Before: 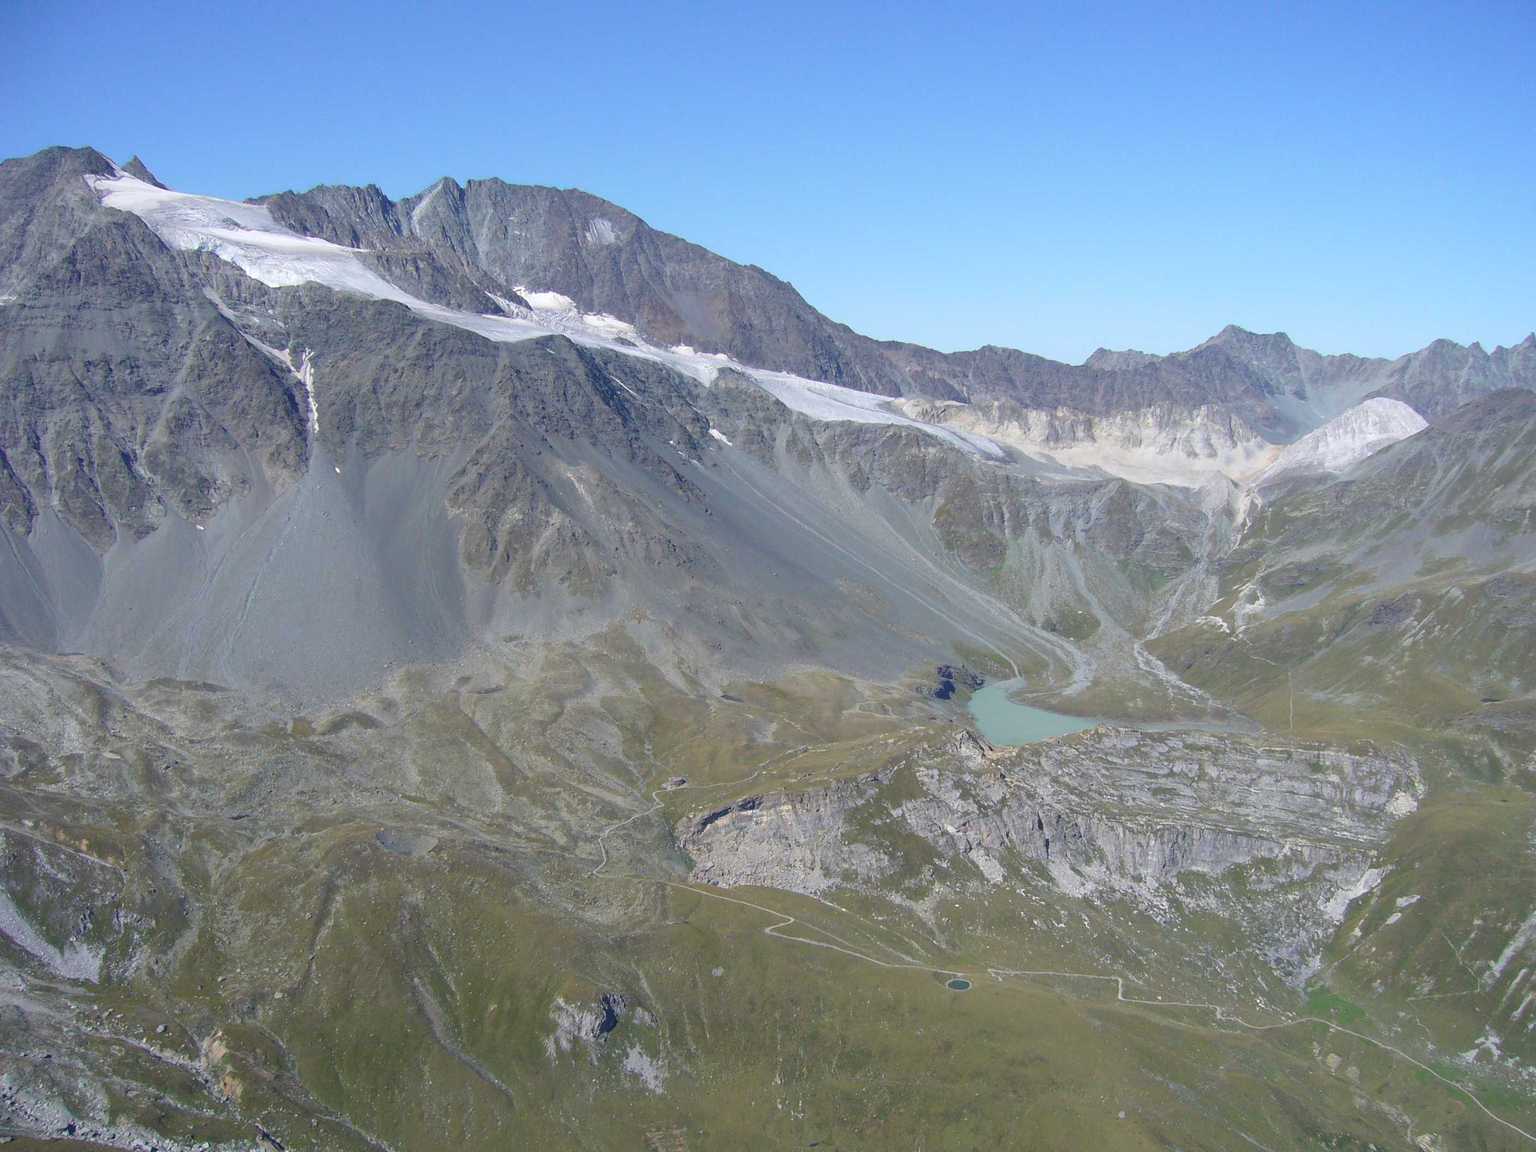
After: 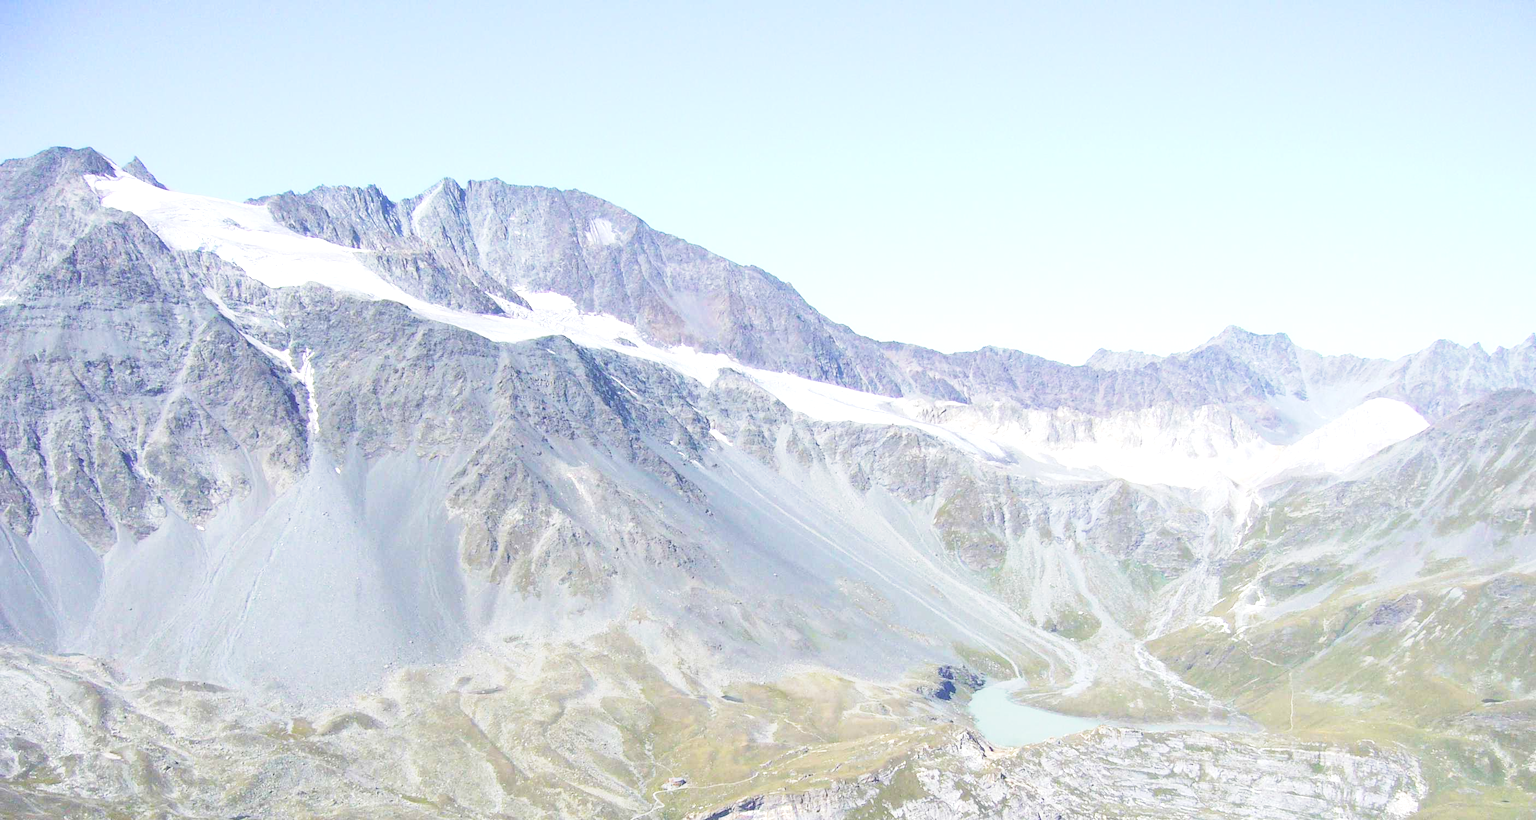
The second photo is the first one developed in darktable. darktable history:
exposure: black level correction -0.002, exposure 1.113 EV, compensate highlight preservation false
crop: right 0%, bottom 28.796%
tone curve: curves: ch0 [(0, 0) (0.062, 0.023) (0.168, 0.142) (0.359, 0.44) (0.469, 0.544) (0.634, 0.722) (0.839, 0.909) (0.998, 0.978)]; ch1 [(0, 0) (0.437, 0.453) (0.472, 0.47) (0.502, 0.504) (0.527, 0.546) (0.568, 0.619) (0.608, 0.665) (0.669, 0.748) (0.859, 0.899) (1, 1)]; ch2 [(0, 0) (0.33, 0.301) (0.421, 0.443) (0.473, 0.501) (0.504, 0.504) (0.535, 0.564) (0.575, 0.625) (0.608, 0.676) (1, 1)], preserve colors none
